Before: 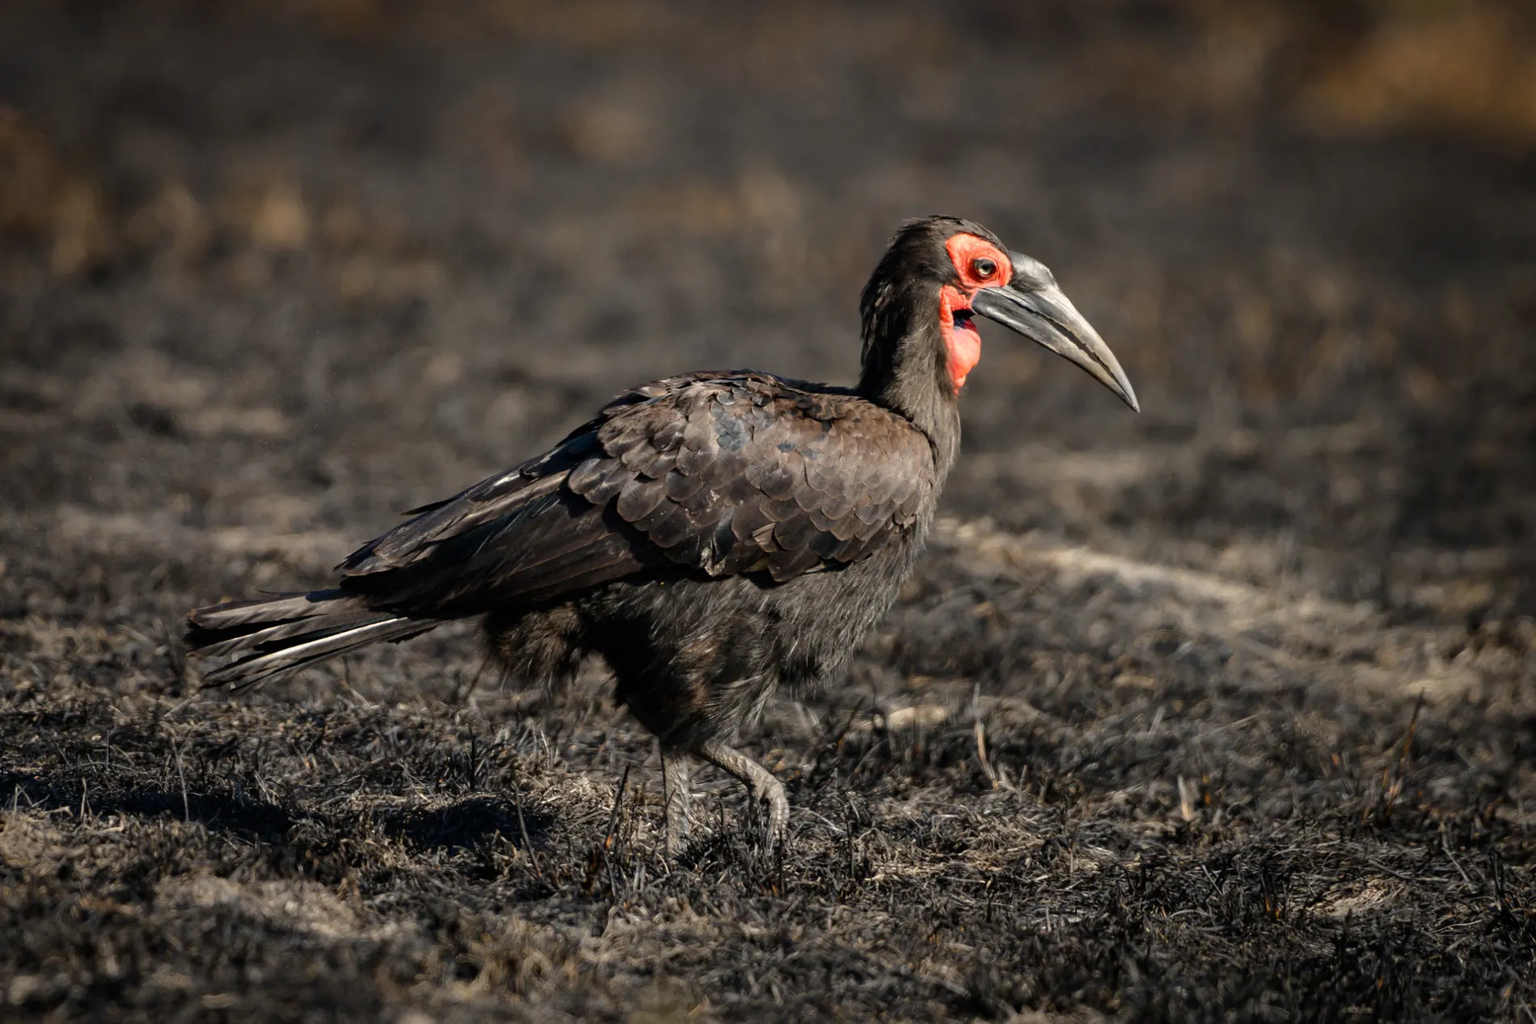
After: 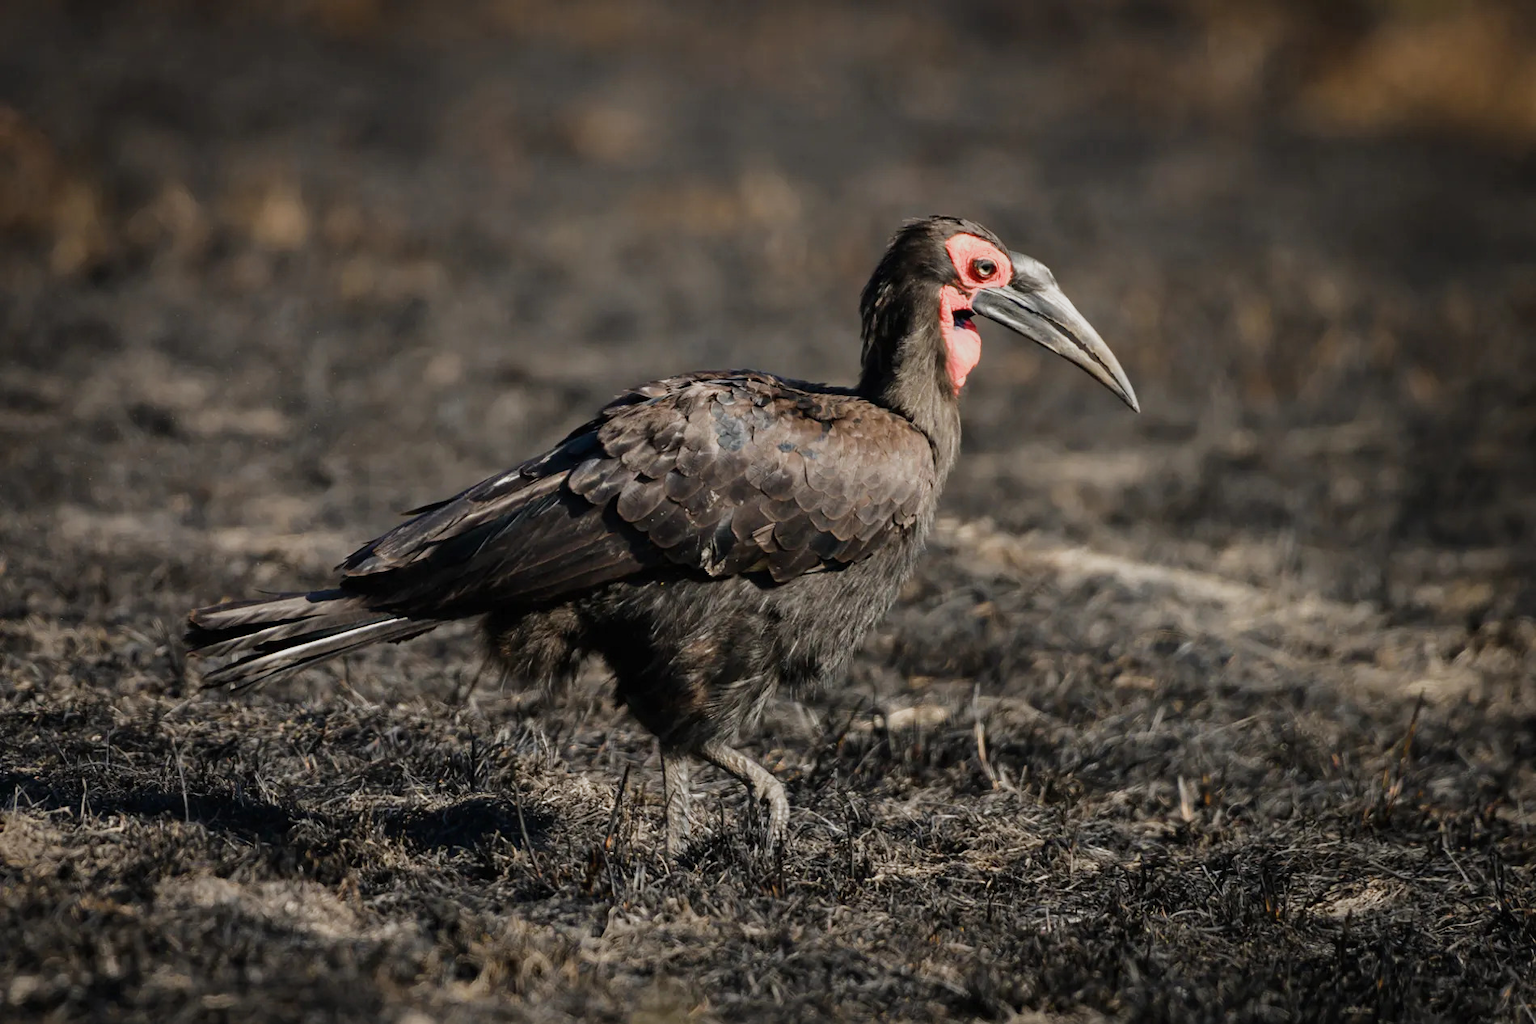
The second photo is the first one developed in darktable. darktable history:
exposure: exposure 0.191 EV, compensate highlight preservation false
filmic rgb: black relative exposure -14.18 EV, white relative exposure 3.39 EV, threshold 5.94 EV, hardness 7.86, contrast 1, color science v5 (2021), contrast in shadows safe, contrast in highlights safe, enable highlight reconstruction true
